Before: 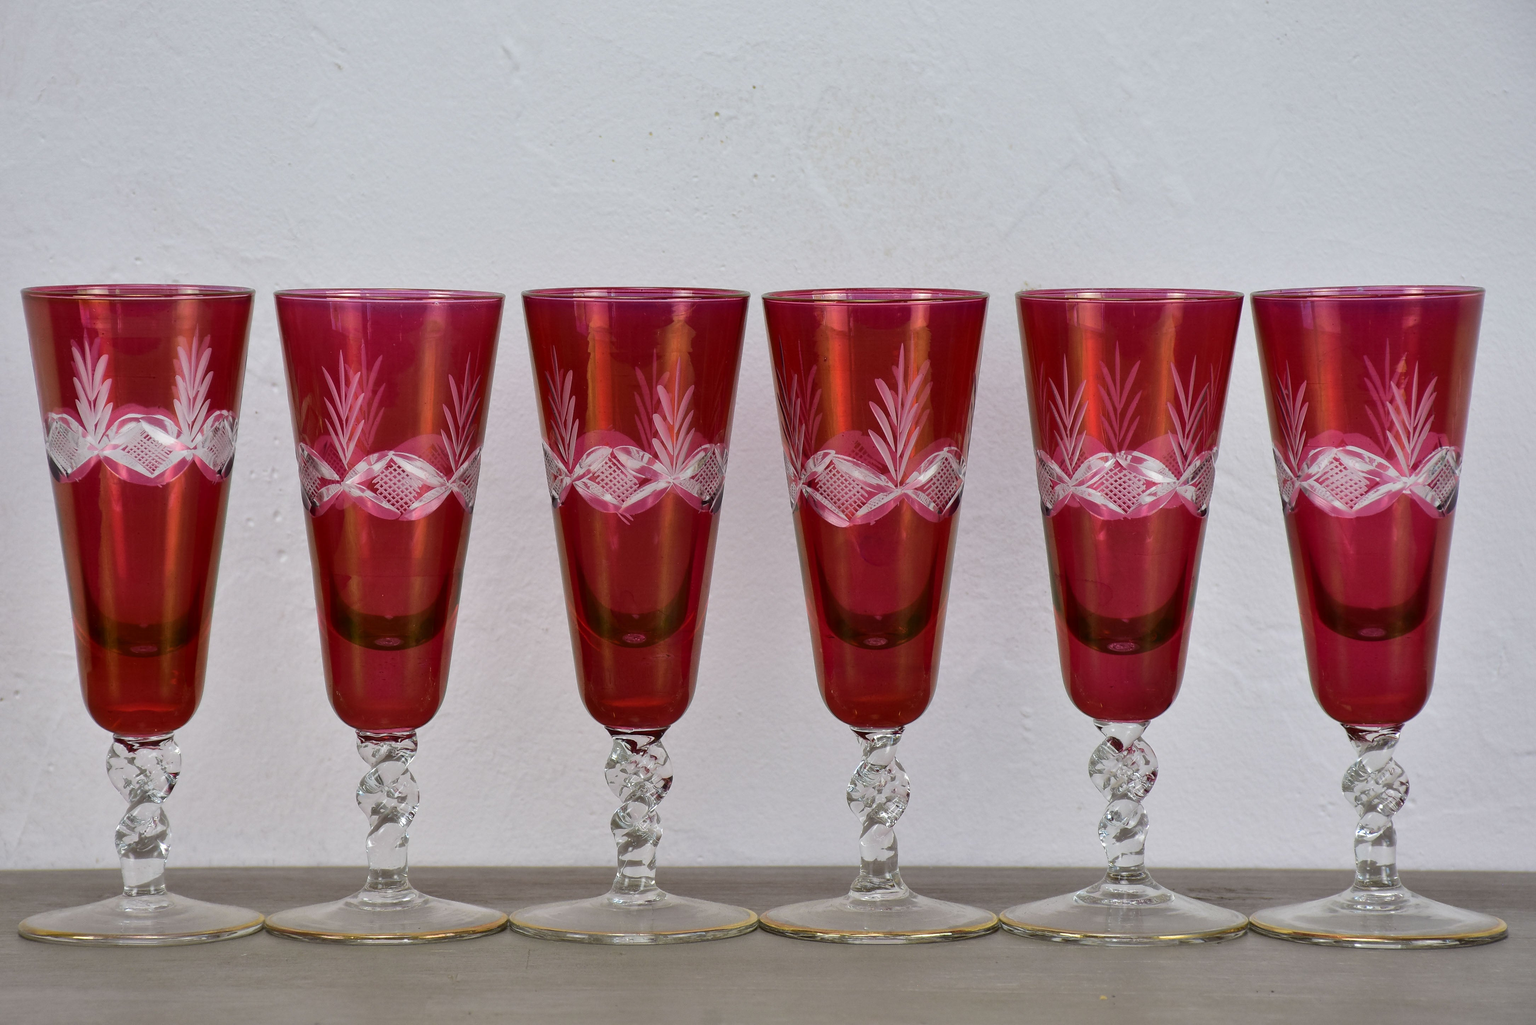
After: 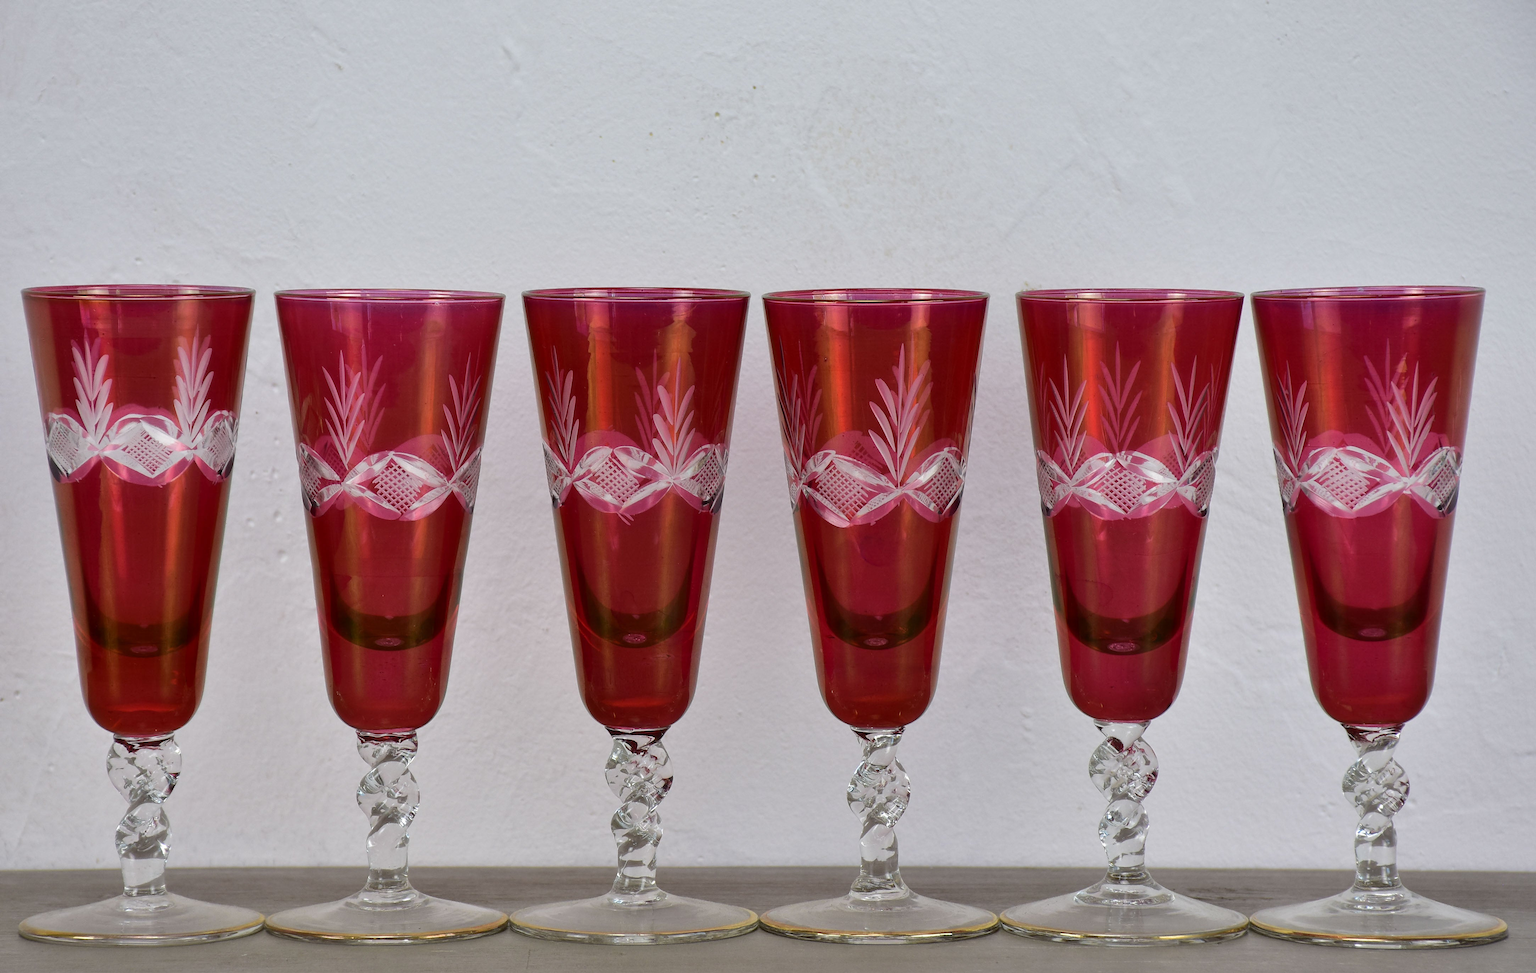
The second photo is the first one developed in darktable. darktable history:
crop and rotate: top 0.002%, bottom 5.037%
